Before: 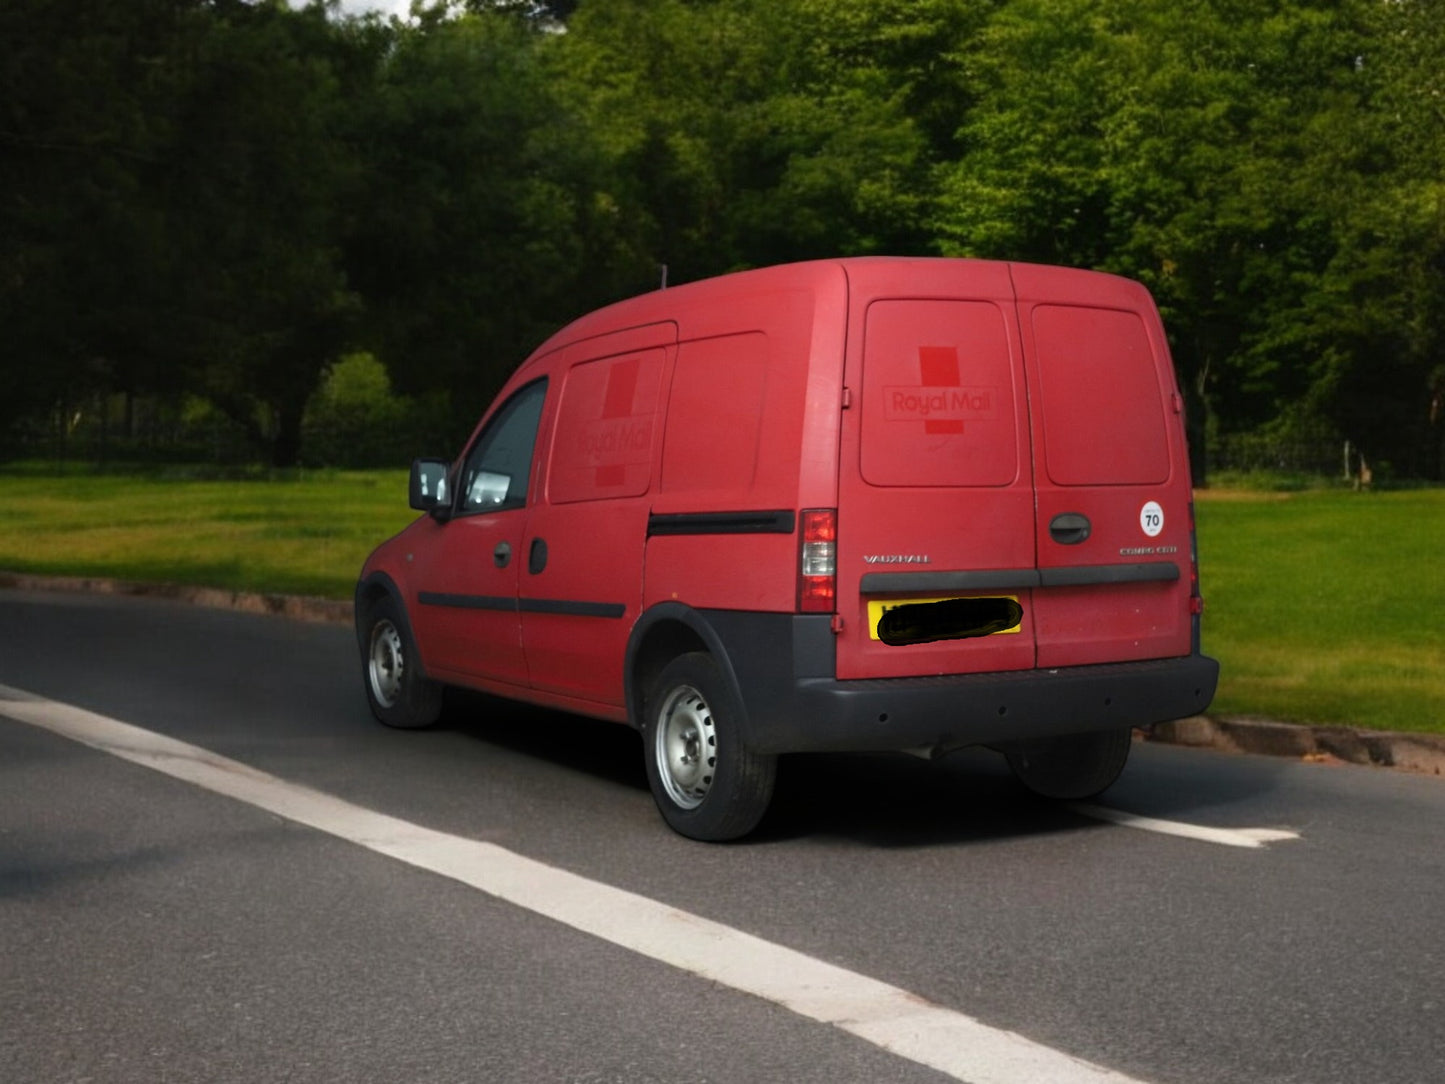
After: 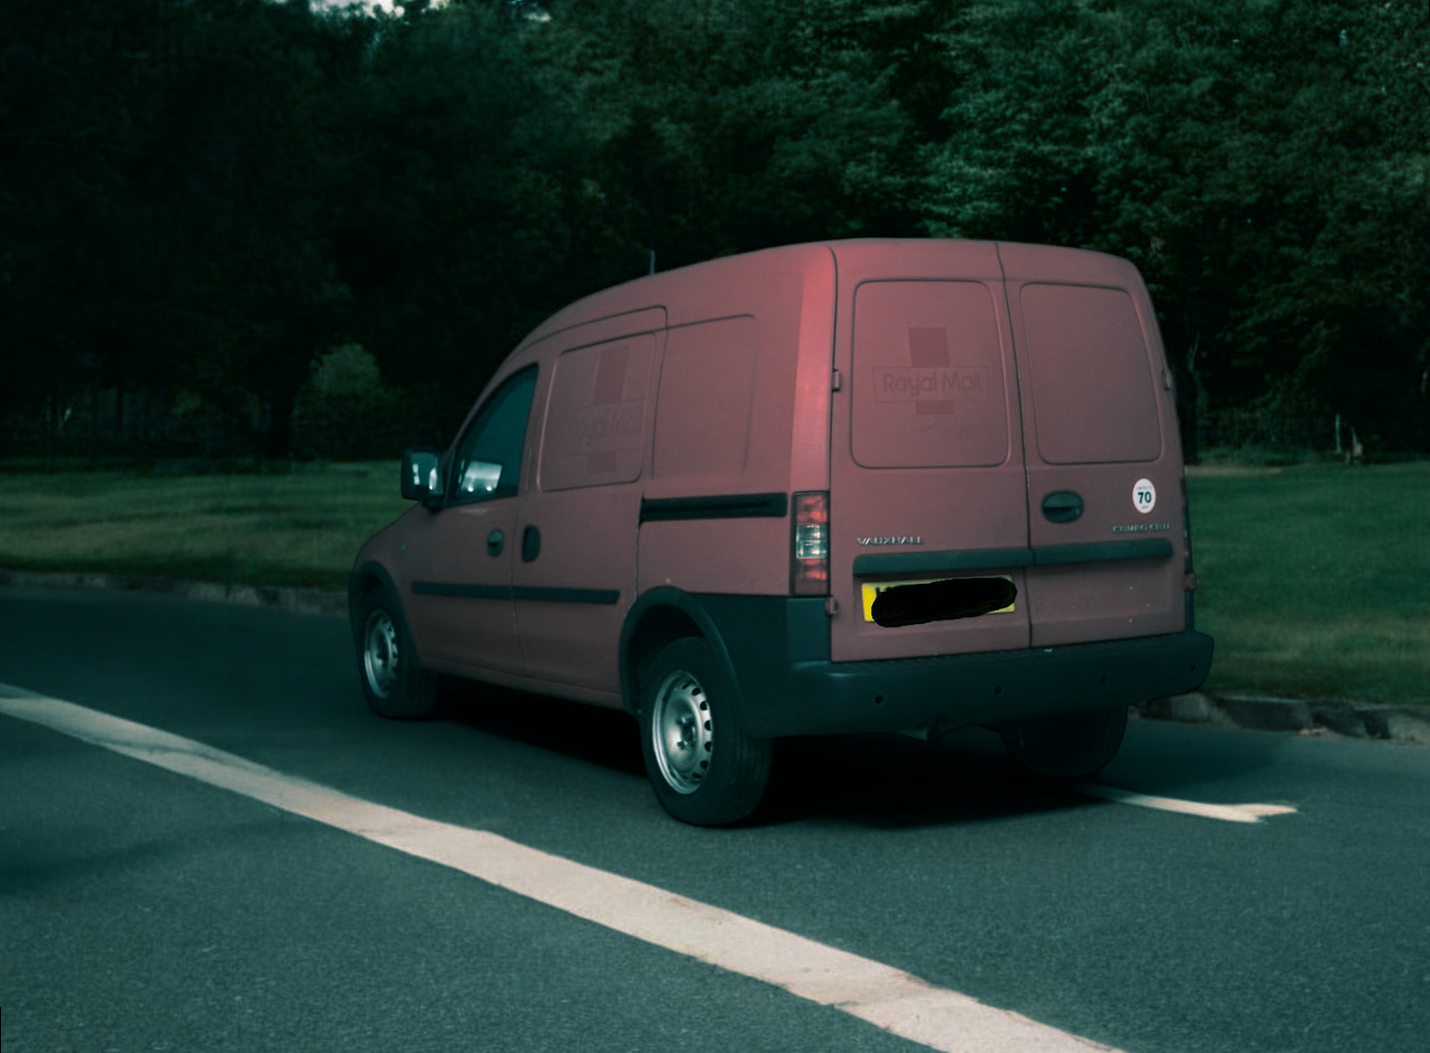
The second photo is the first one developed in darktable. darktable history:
rotate and perspective: rotation -1°, crop left 0.011, crop right 0.989, crop top 0.025, crop bottom 0.975
contrast brightness saturation: brightness -0.2, saturation 0.08
color balance: mode lift, gamma, gain (sRGB), lift [1, 1, 1.022, 1.026]
split-toning: shadows › hue 183.6°, shadows › saturation 0.52, highlights › hue 0°, highlights › saturation 0
